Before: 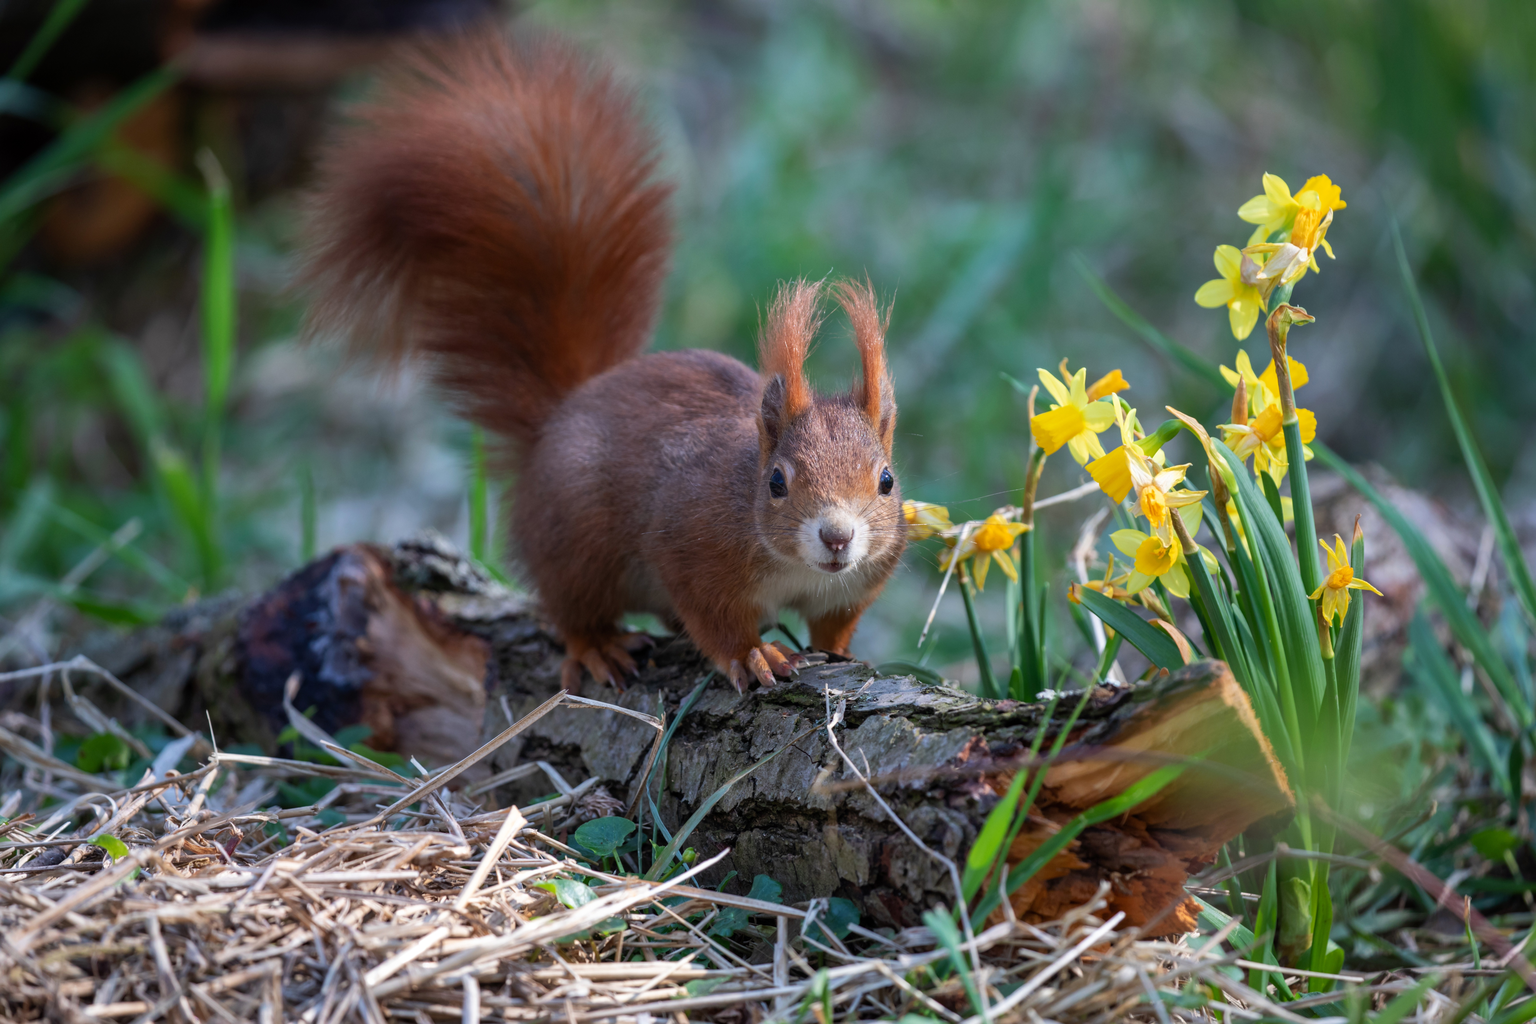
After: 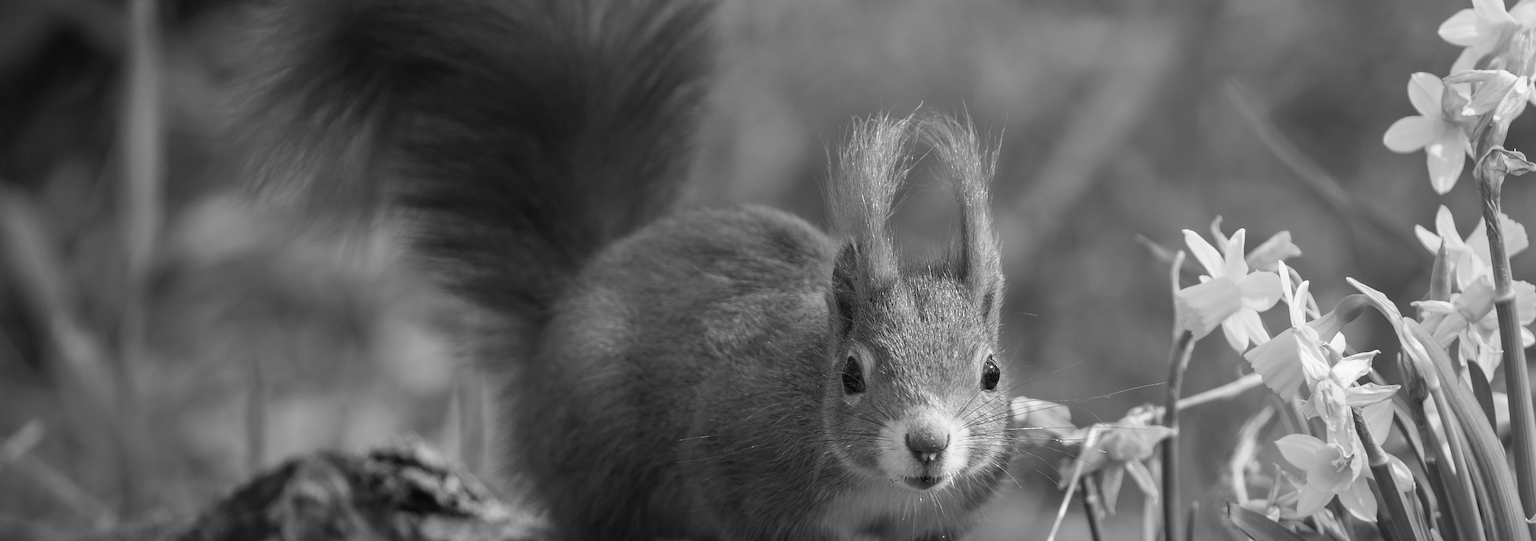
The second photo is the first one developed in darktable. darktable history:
sharpen: on, module defaults
crop: left 7.036%, top 18.398%, right 14.379%, bottom 40.043%
white balance: red 0.967, blue 1.049
monochrome: on, module defaults
